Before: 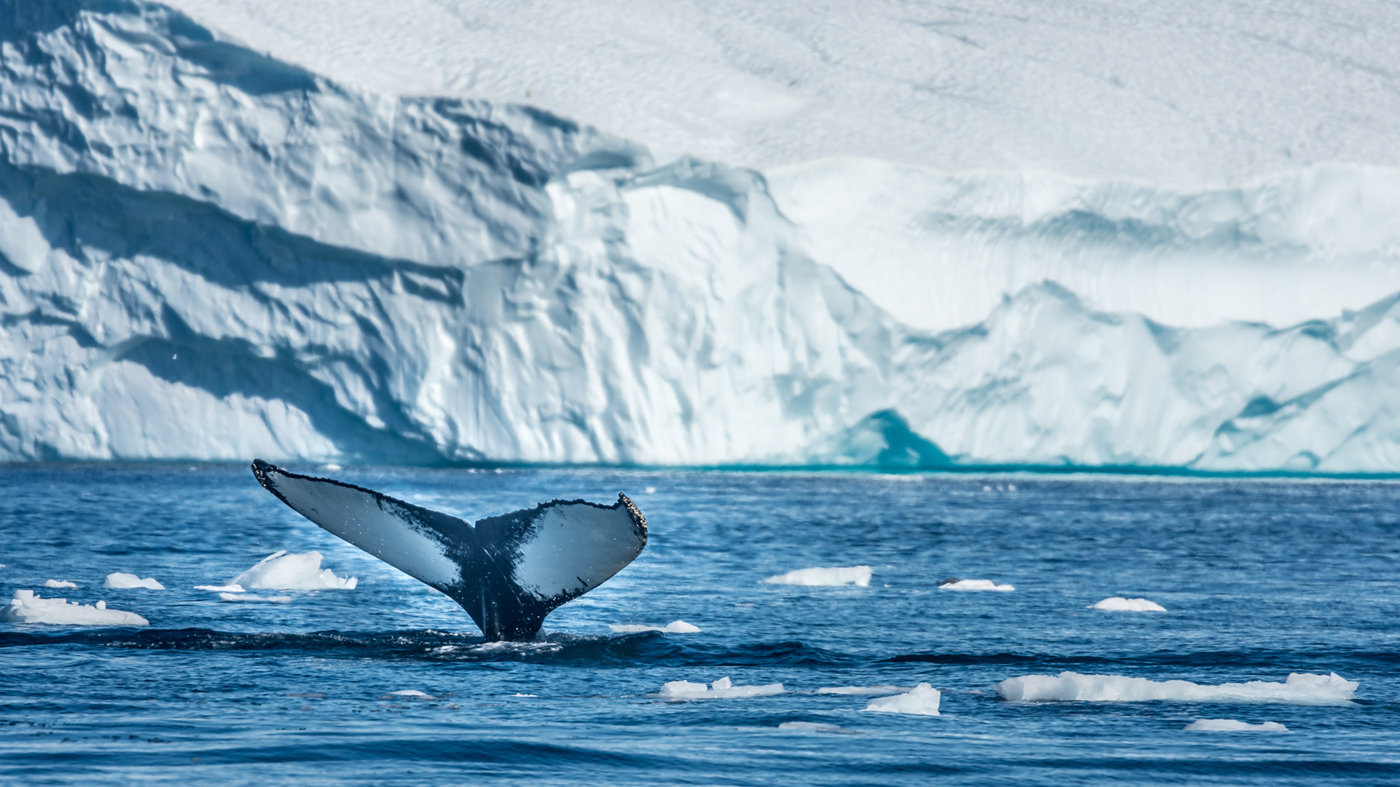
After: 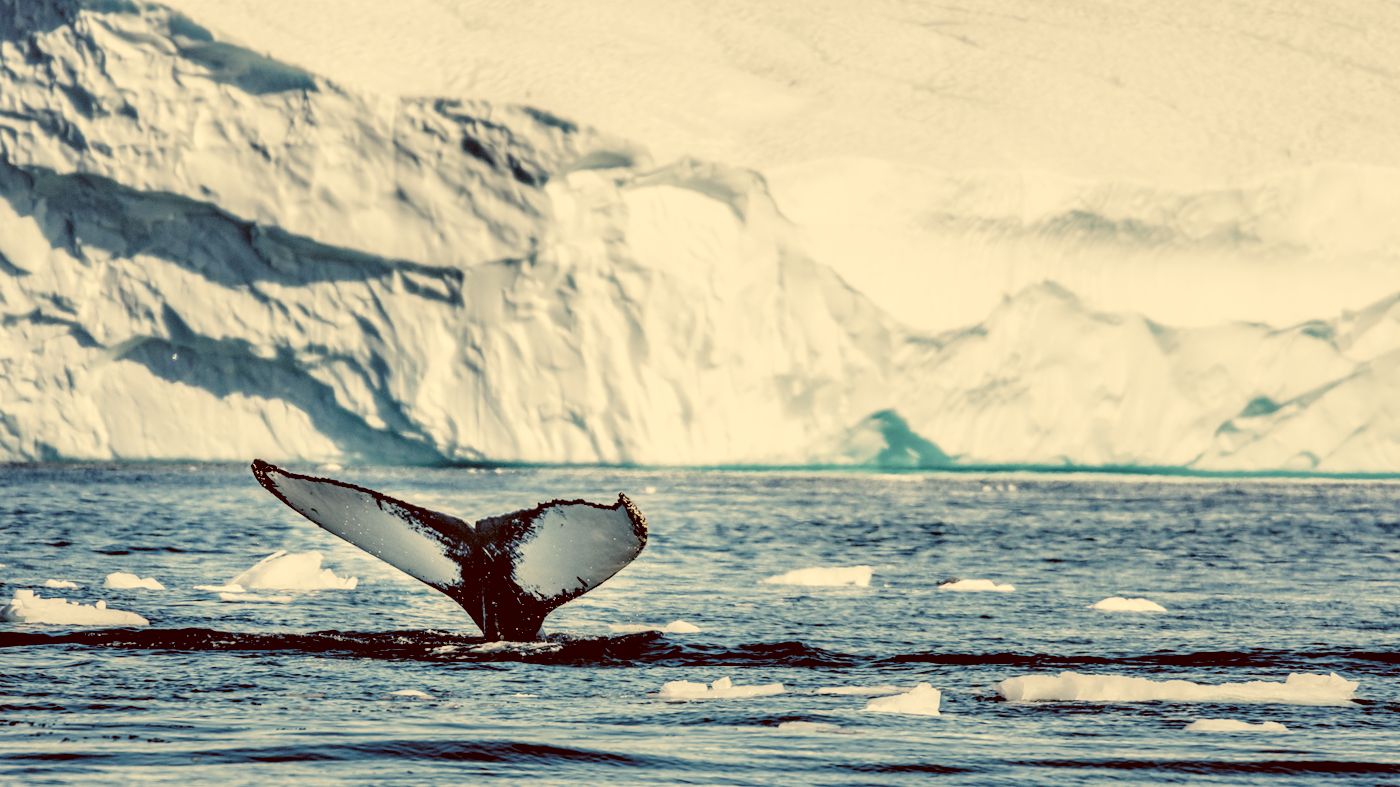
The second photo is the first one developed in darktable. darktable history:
tone equalizer: -8 EV -0.417 EV, -7 EV -0.389 EV, -6 EV -0.333 EV, -5 EV -0.222 EV, -3 EV 0.222 EV, -2 EV 0.333 EV, -1 EV 0.389 EV, +0 EV 0.417 EV, edges refinement/feathering 500, mask exposure compensation -1.57 EV, preserve details no
color correction: highlights a* 1.12, highlights b* 24.26, shadows a* 15.58, shadows b* 24.26
filmic rgb: black relative exposure -2.85 EV, white relative exposure 4.56 EV, hardness 1.77, contrast 1.25, preserve chrominance no, color science v5 (2021)
exposure: black level correction 0.001, exposure 0.5 EV, compensate exposure bias true, compensate highlight preservation false
local contrast: on, module defaults
